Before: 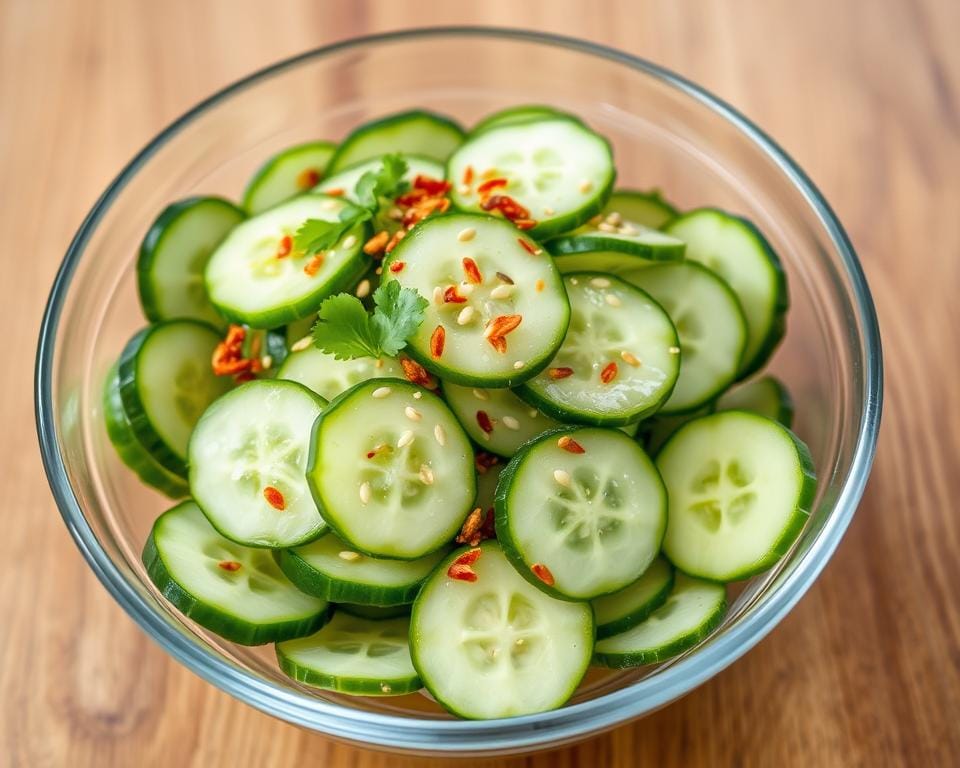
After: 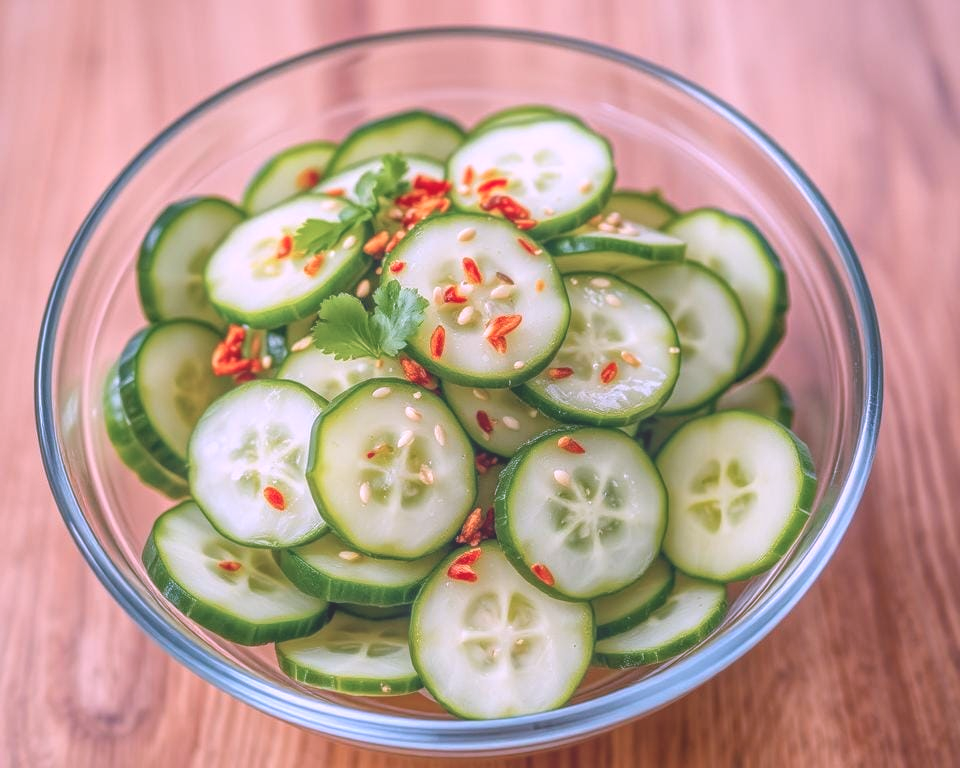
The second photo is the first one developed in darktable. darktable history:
local contrast: highlights 72%, shadows 14%, midtone range 0.195
color correction: highlights a* 15.04, highlights b* -25.63
